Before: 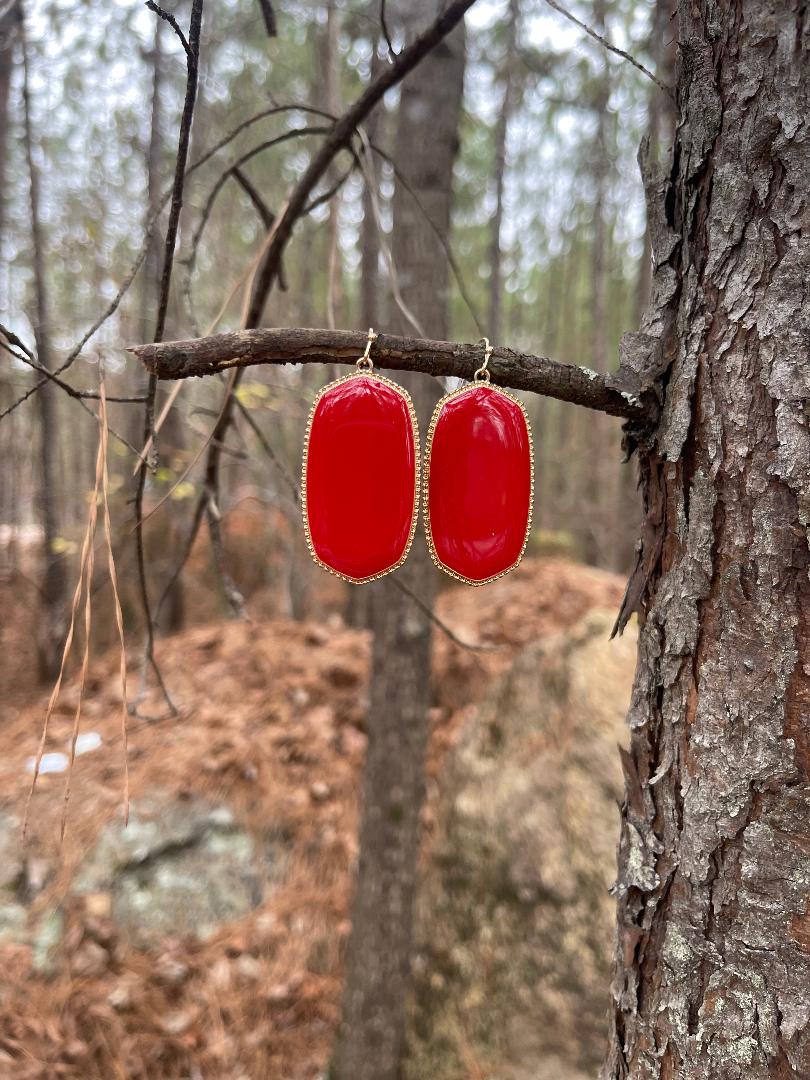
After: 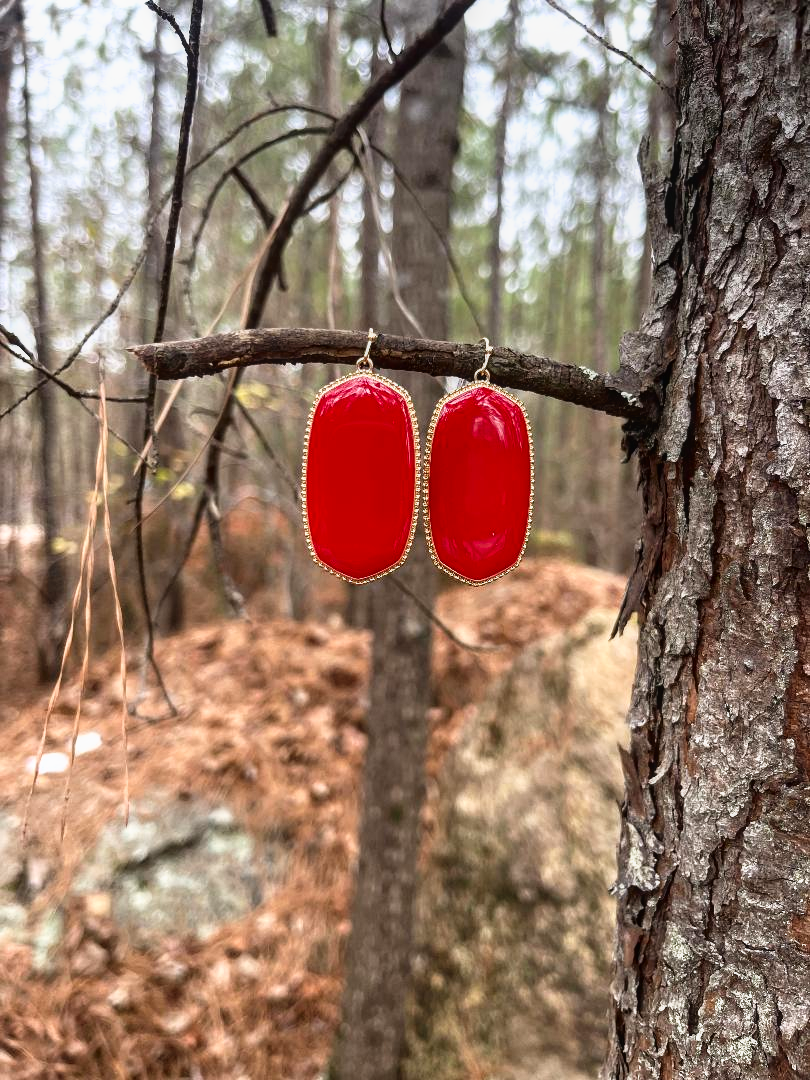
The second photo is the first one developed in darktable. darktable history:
local contrast: detail 110%
tone curve: curves: ch0 [(0, 0) (0.003, 0.002) (0.011, 0.009) (0.025, 0.02) (0.044, 0.036) (0.069, 0.057) (0.1, 0.081) (0.136, 0.115) (0.177, 0.153) (0.224, 0.202) (0.277, 0.264) (0.335, 0.333) (0.399, 0.409) (0.468, 0.491) (0.543, 0.58) (0.623, 0.675) (0.709, 0.777) (0.801, 0.88) (0.898, 0.98) (1, 1)], preserve colors none
shadows and highlights: shadows -62.32, white point adjustment -5.22, highlights 61.59
